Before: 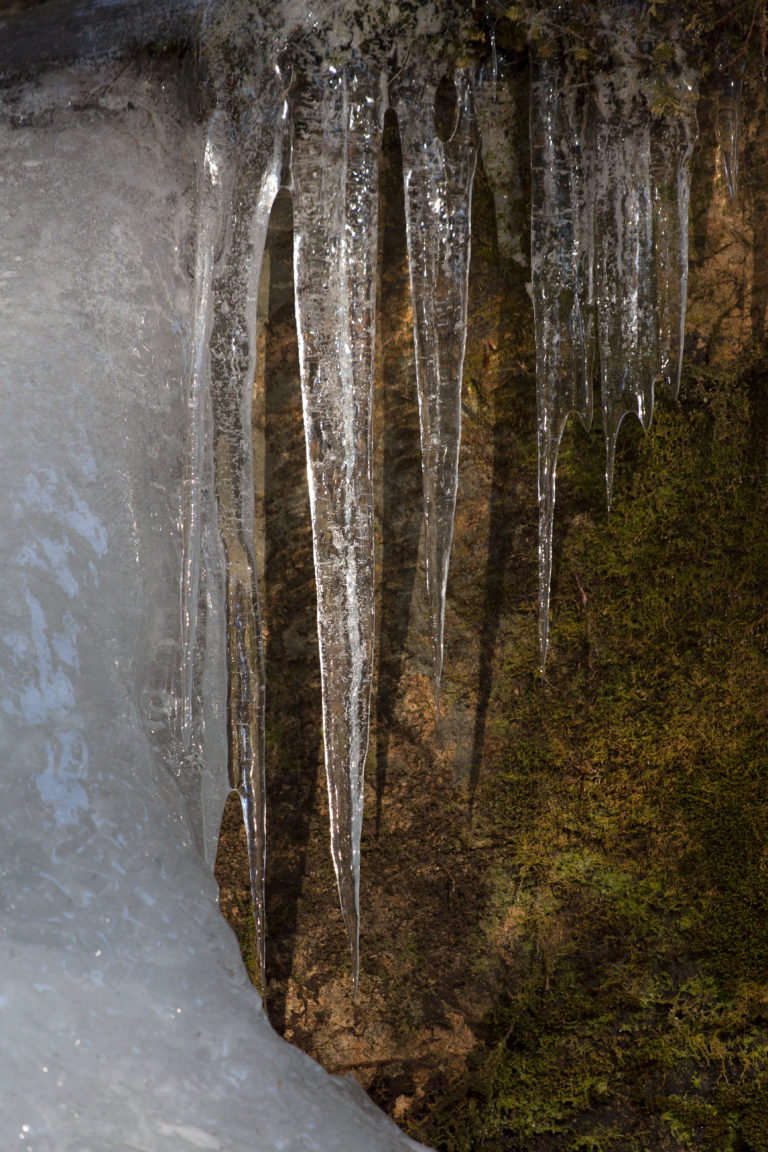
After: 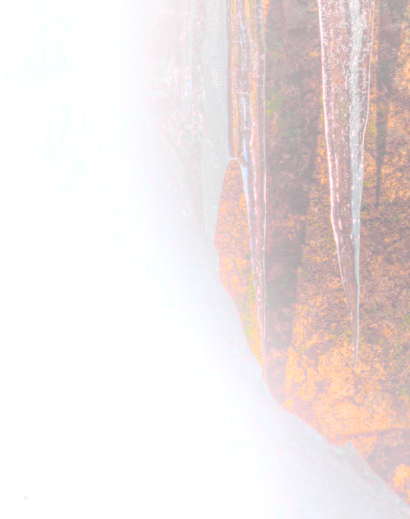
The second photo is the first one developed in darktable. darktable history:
bloom: size 25%, threshold 5%, strength 90%
local contrast: highlights 66%, shadows 33%, detail 166%, midtone range 0.2
tone equalizer: -8 EV -0.417 EV, -7 EV -0.389 EV, -6 EV -0.333 EV, -5 EV -0.222 EV, -3 EV 0.222 EV, -2 EV 0.333 EV, -1 EV 0.389 EV, +0 EV 0.417 EV, edges refinement/feathering 500, mask exposure compensation -1.57 EV, preserve details no
crop and rotate: top 54.778%, right 46.61%, bottom 0.159%
tone curve: curves: ch0 [(0, 0) (0.822, 0.825) (0.994, 0.955)]; ch1 [(0, 0) (0.226, 0.261) (0.383, 0.397) (0.46, 0.46) (0.498, 0.501) (0.524, 0.543) (0.578, 0.575) (1, 1)]; ch2 [(0, 0) (0.438, 0.456) (0.5, 0.495) (0.547, 0.515) (0.597, 0.58) (0.629, 0.603) (1, 1)], color space Lab, independent channels, preserve colors none
